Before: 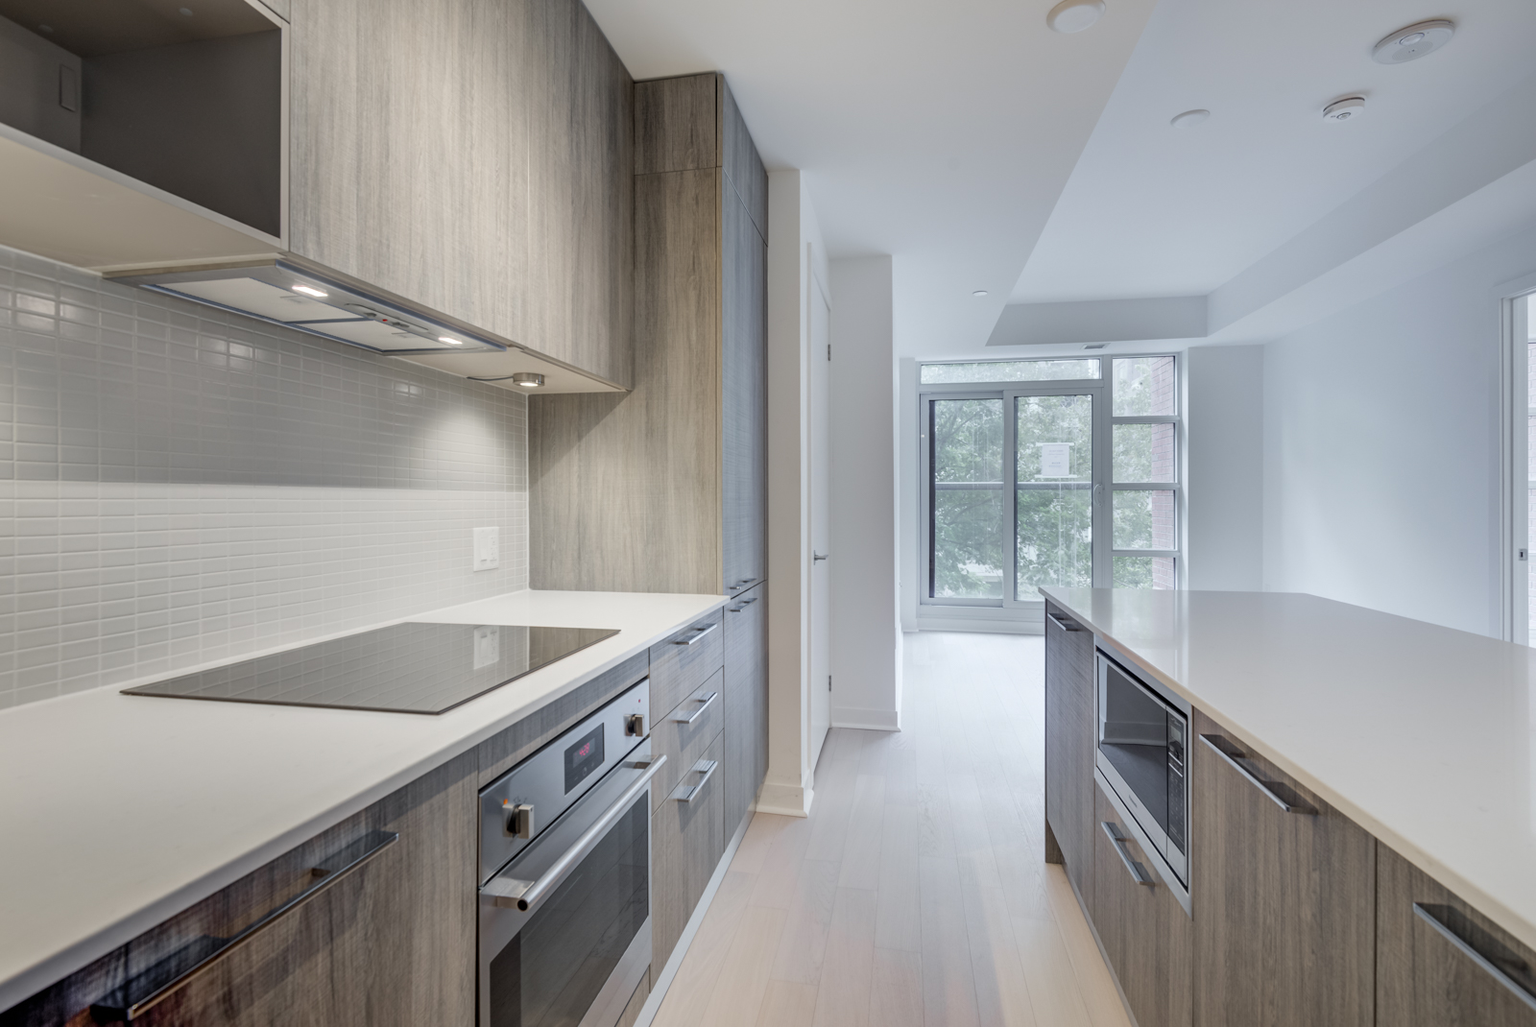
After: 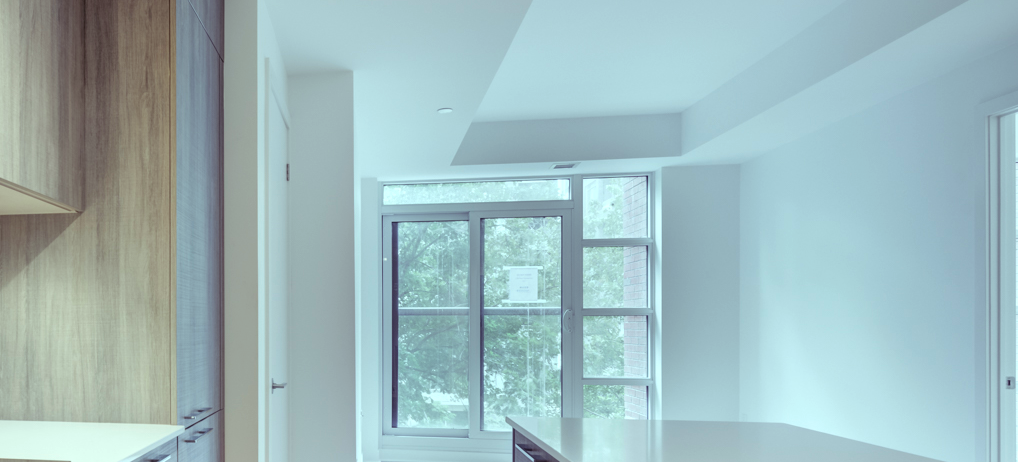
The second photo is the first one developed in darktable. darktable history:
color balance rgb: shadows lift › luminance 0.49%, shadows lift › chroma 6.83%, shadows lift › hue 300.29°, power › hue 208.98°, highlights gain › luminance 20.24%, highlights gain › chroma 2.73%, highlights gain › hue 173.85°, perceptual saturation grading › global saturation 18.05%
crop: left 36.005%, top 18.293%, right 0.31%, bottom 38.444%
